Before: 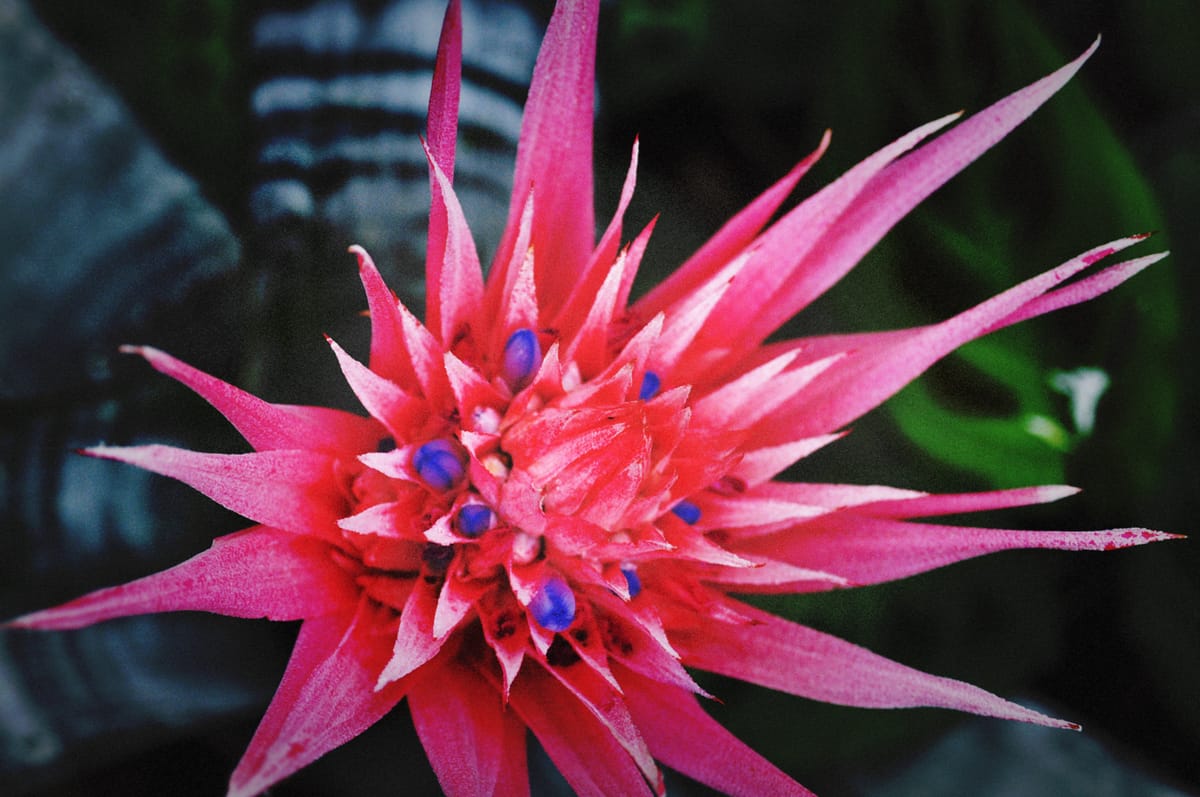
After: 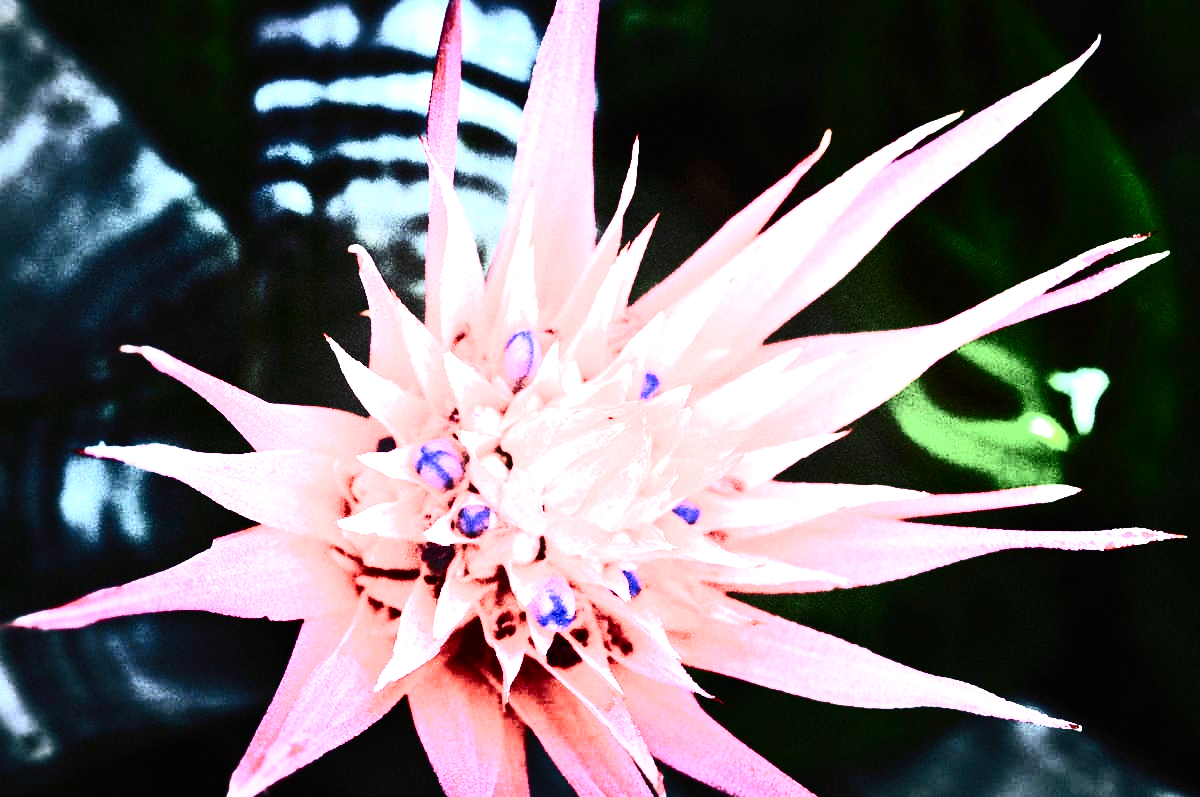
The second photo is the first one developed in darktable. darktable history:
exposure: black level correction 0, exposure 1.464 EV, compensate highlight preservation false
filmic rgb: black relative exposure -7.99 EV, white relative exposure 2.2 EV, hardness 7.01, iterations of high-quality reconstruction 0, contrast in shadows safe
contrast brightness saturation: contrast 0.919, brightness 0.196
